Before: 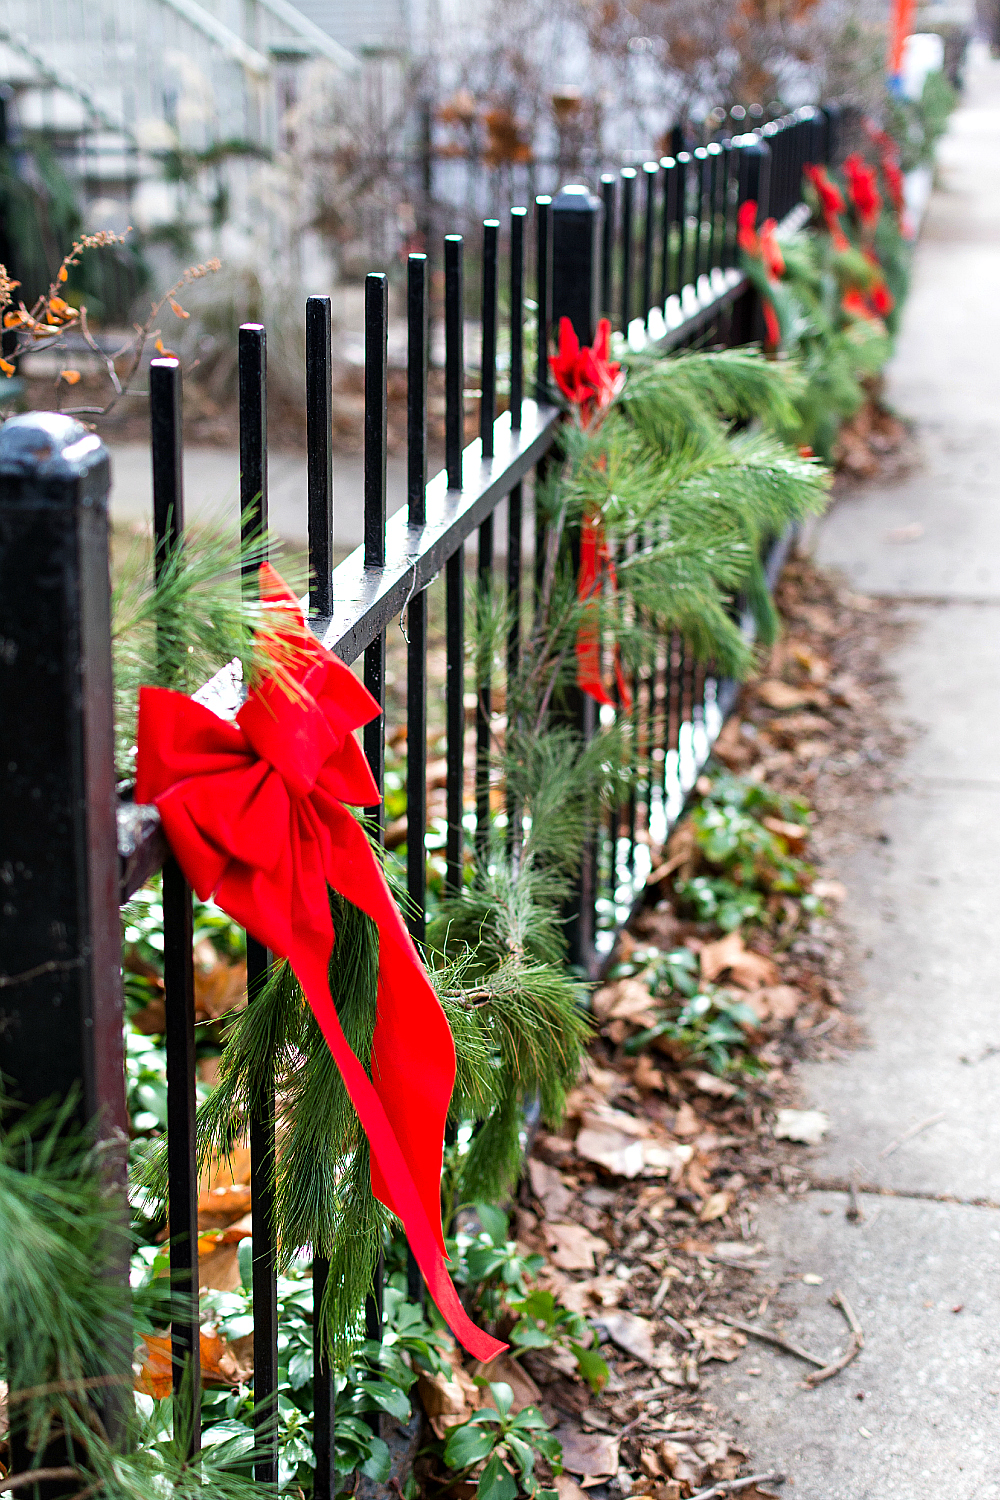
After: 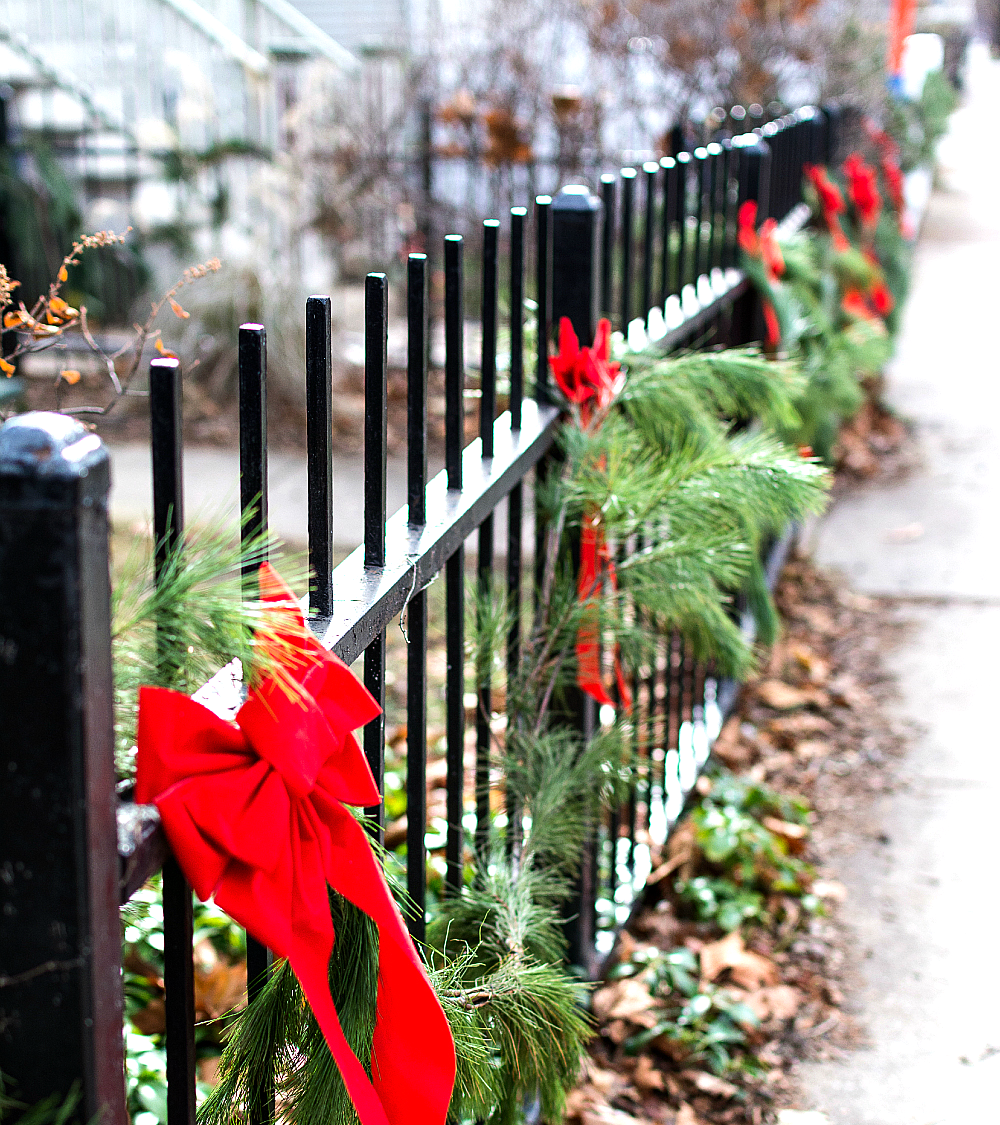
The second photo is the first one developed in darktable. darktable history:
crop: bottom 24.983%
tone equalizer: -8 EV -0.426 EV, -7 EV -0.395 EV, -6 EV -0.36 EV, -5 EV -0.252 EV, -3 EV 0.252 EV, -2 EV 0.337 EV, -1 EV 0.409 EV, +0 EV 0.387 EV, edges refinement/feathering 500, mask exposure compensation -1.57 EV, preserve details guided filter
